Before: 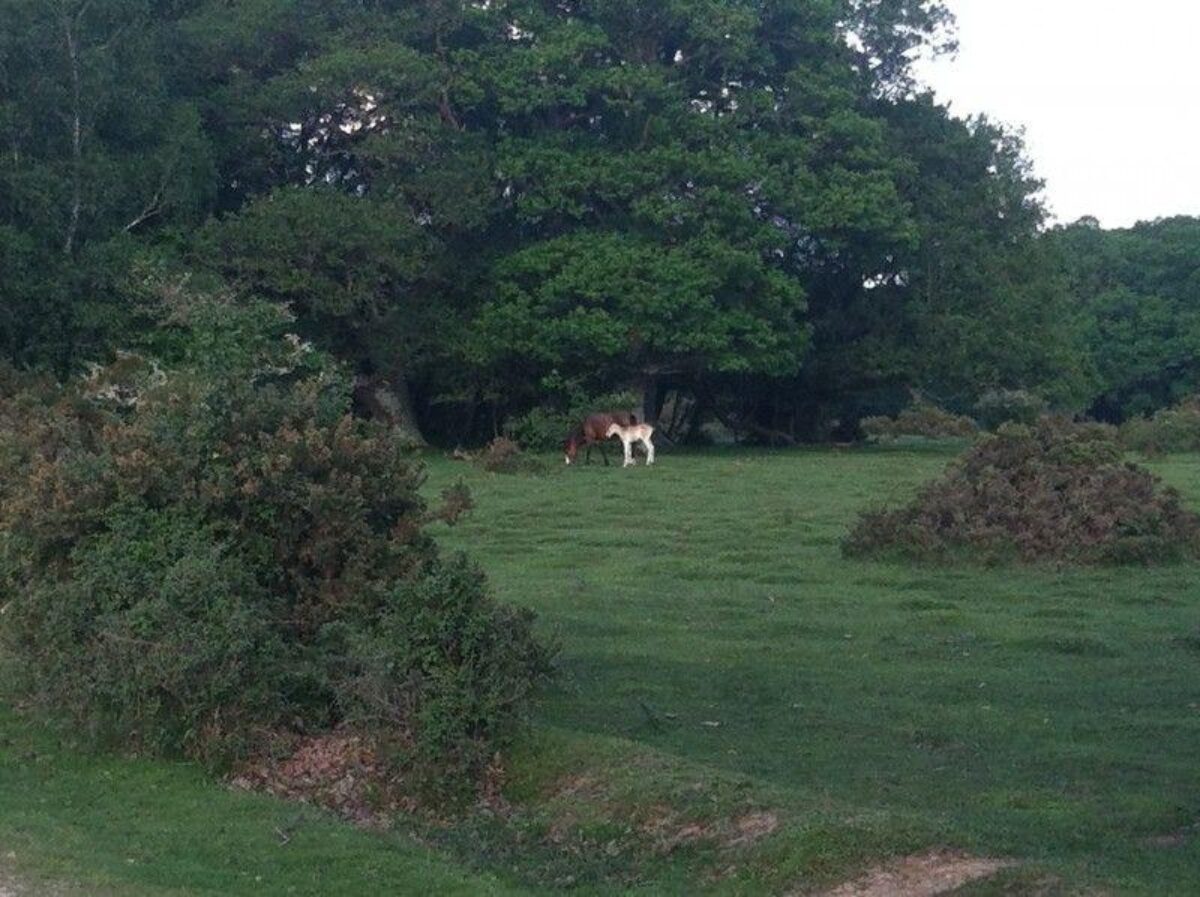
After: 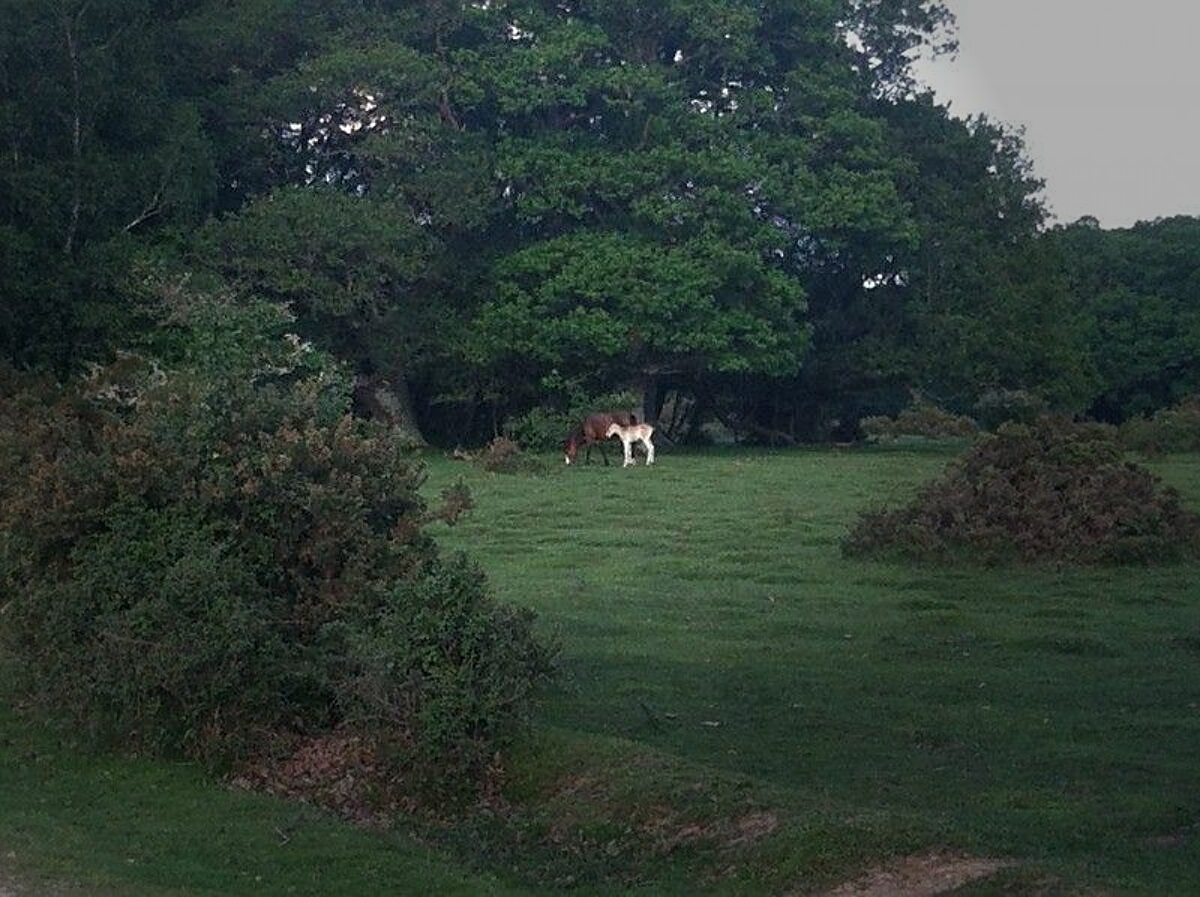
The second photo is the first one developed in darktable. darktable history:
sharpen: amount 0.591
vignetting: fall-off start 40.25%, fall-off radius 41.09%, brightness -0.571, saturation 0.001, center (-0.067, -0.312)
